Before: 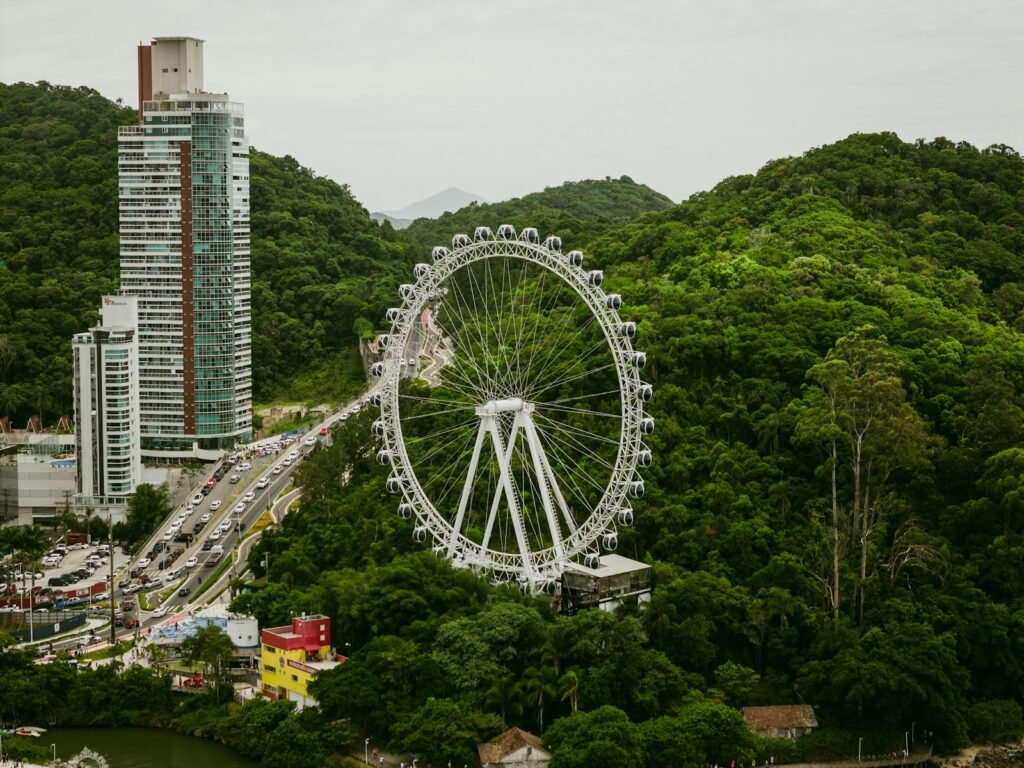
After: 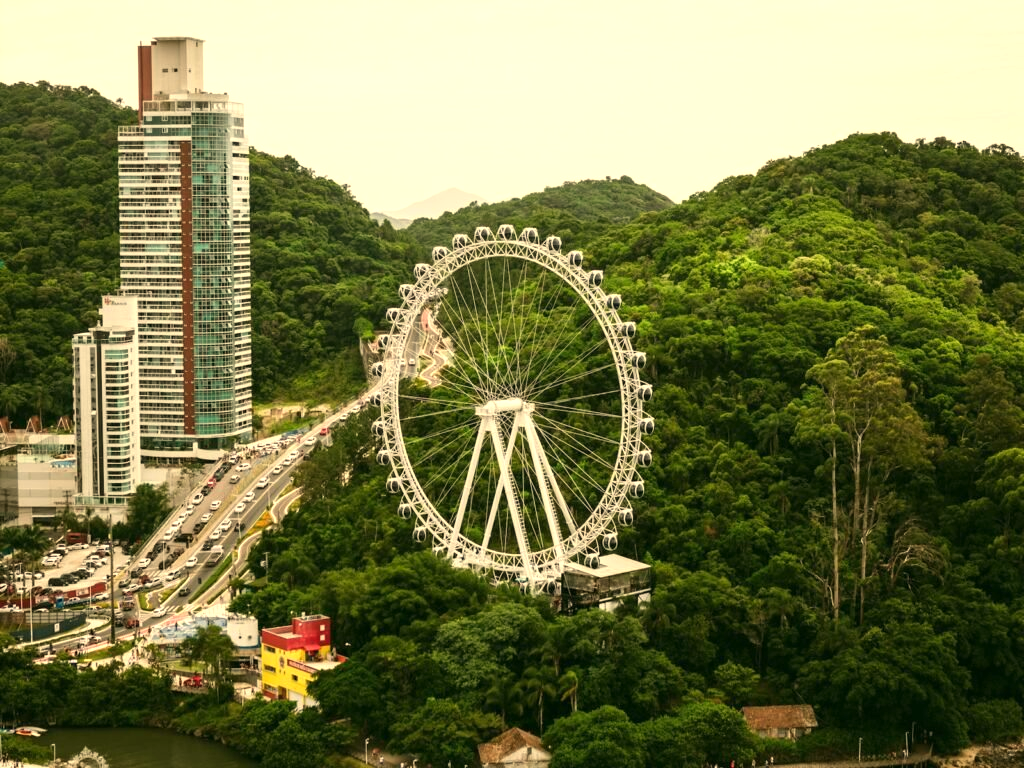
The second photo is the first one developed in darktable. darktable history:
white balance: red 1.123, blue 0.83
exposure: exposure 0.661 EV, compensate highlight preservation false
